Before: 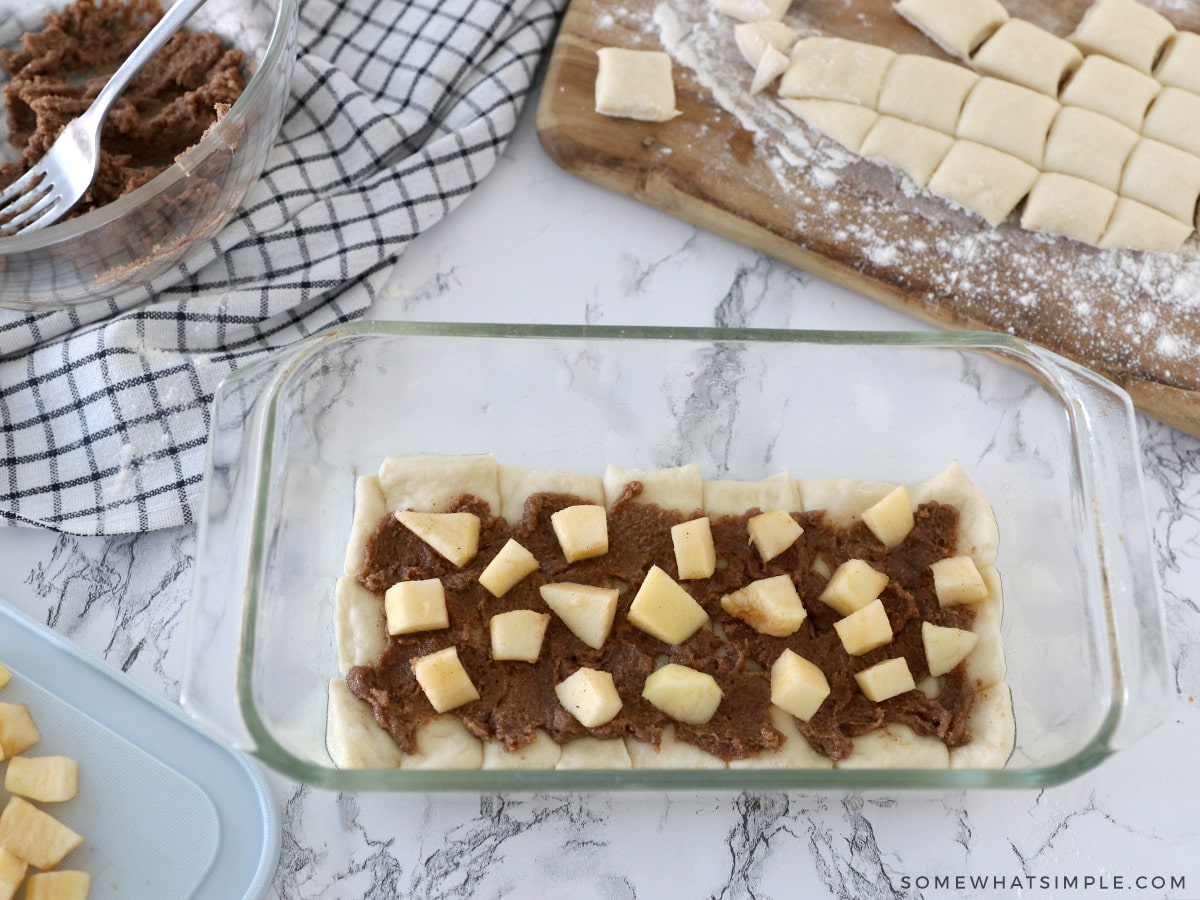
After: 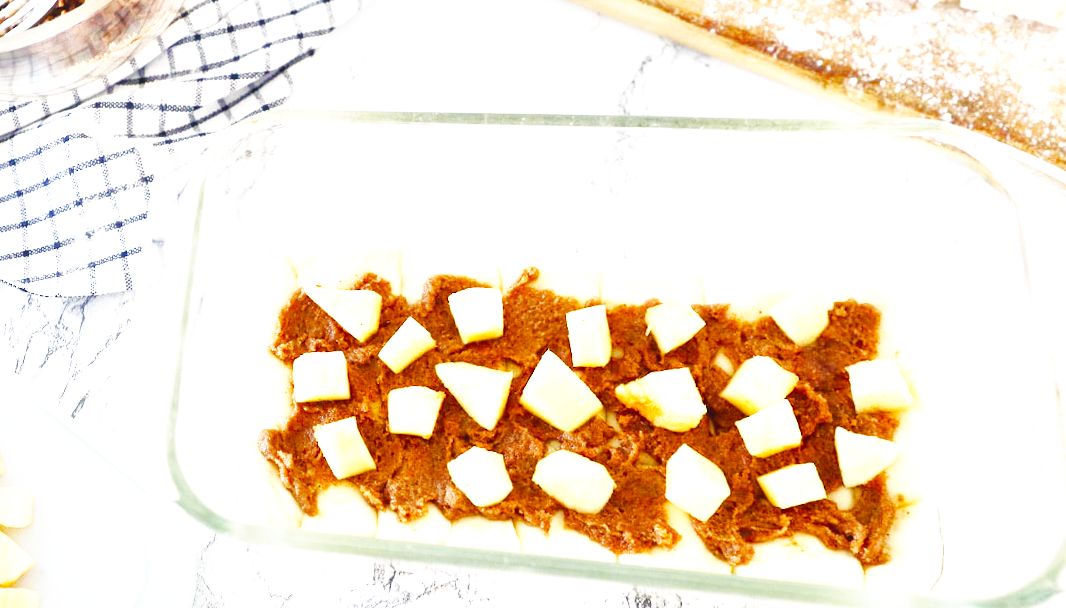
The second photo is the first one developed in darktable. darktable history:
exposure: black level correction 0, exposure 1 EV, compensate exposure bias true, compensate highlight preservation false
color balance rgb: shadows lift › chroma 3%, shadows lift › hue 280.8°, power › hue 330°, highlights gain › chroma 3%, highlights gain › hue 75.6°, global offset › luminance 1.5%, perceptual saturation grading › global saturation 20%, perceptual saturation grading › highlights -25%, perceptual saturation grading › shadows 50%, global vibrance 30%
rotate and perspective: rotation 1.69°, lens shift (vertical) -0.023, lens shift (horizontal) -0.291, crop left 0.025, crop right 0.988, crop top 0.092, crop bottom 0.842
base curve: curves: ch0 [(0, 0) (0.007, 0.004) (0.027, 0.03) (0.046, 0.07) (0.207, 0.54) (0.442, 0.872) (0.673, 0.972) (1, 1)], preserve colors none
white balance: emerald 1
crop: top 20.916%, right 9.437%, bottom 0.316%
local contrast: mode bilateral grid, contrast 20, coarseness 50, detail 161%, midtone range 0.2
